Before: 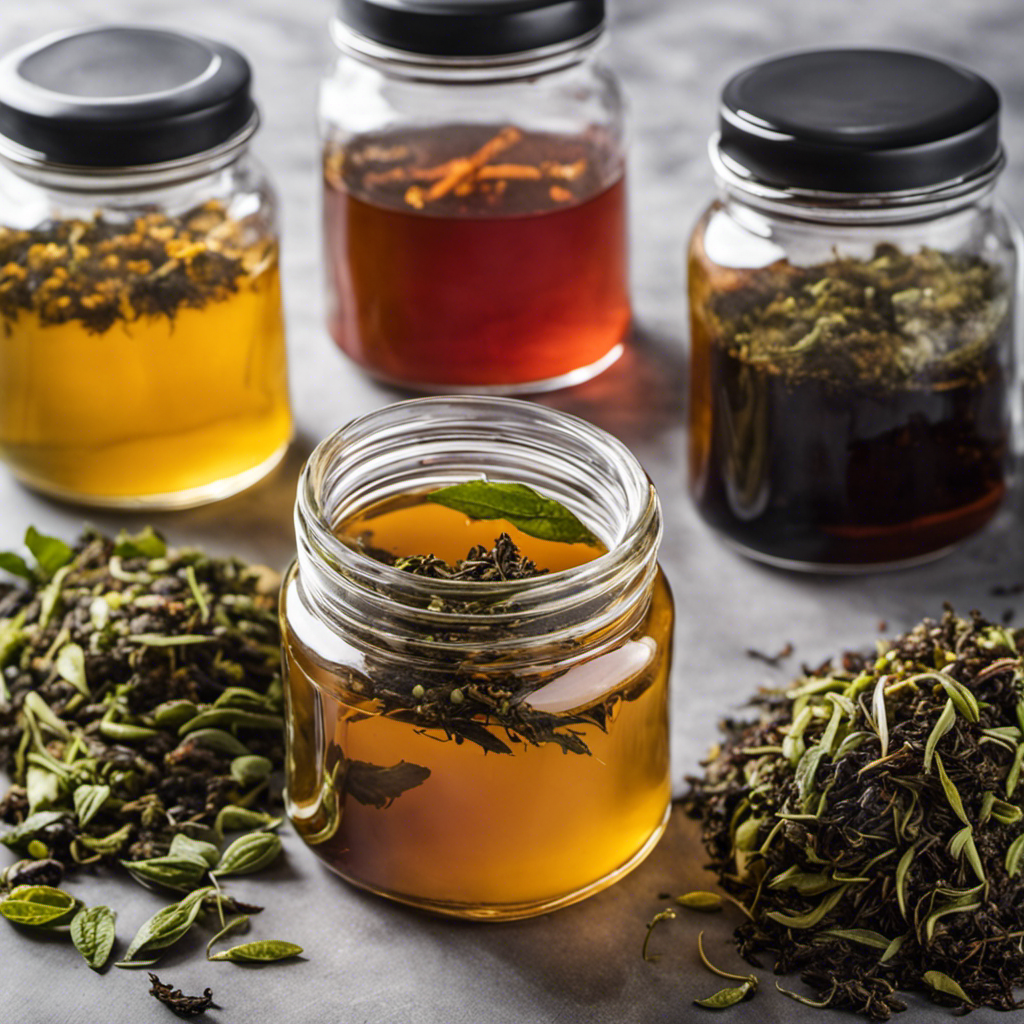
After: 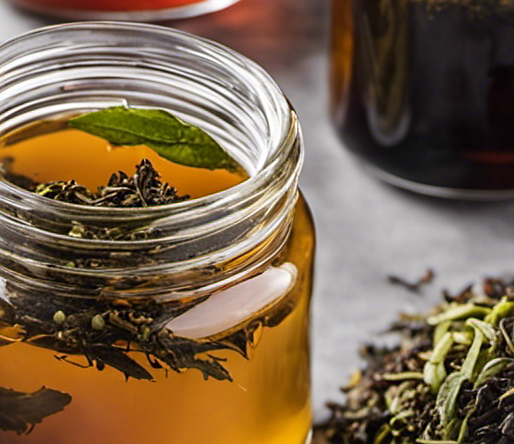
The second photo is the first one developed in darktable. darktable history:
sharpen: radius 1.821, amount 0.411, threshold 1.263
crop: left 35.079%, top 36.565%, right 14.666%, bottom 20.072%
